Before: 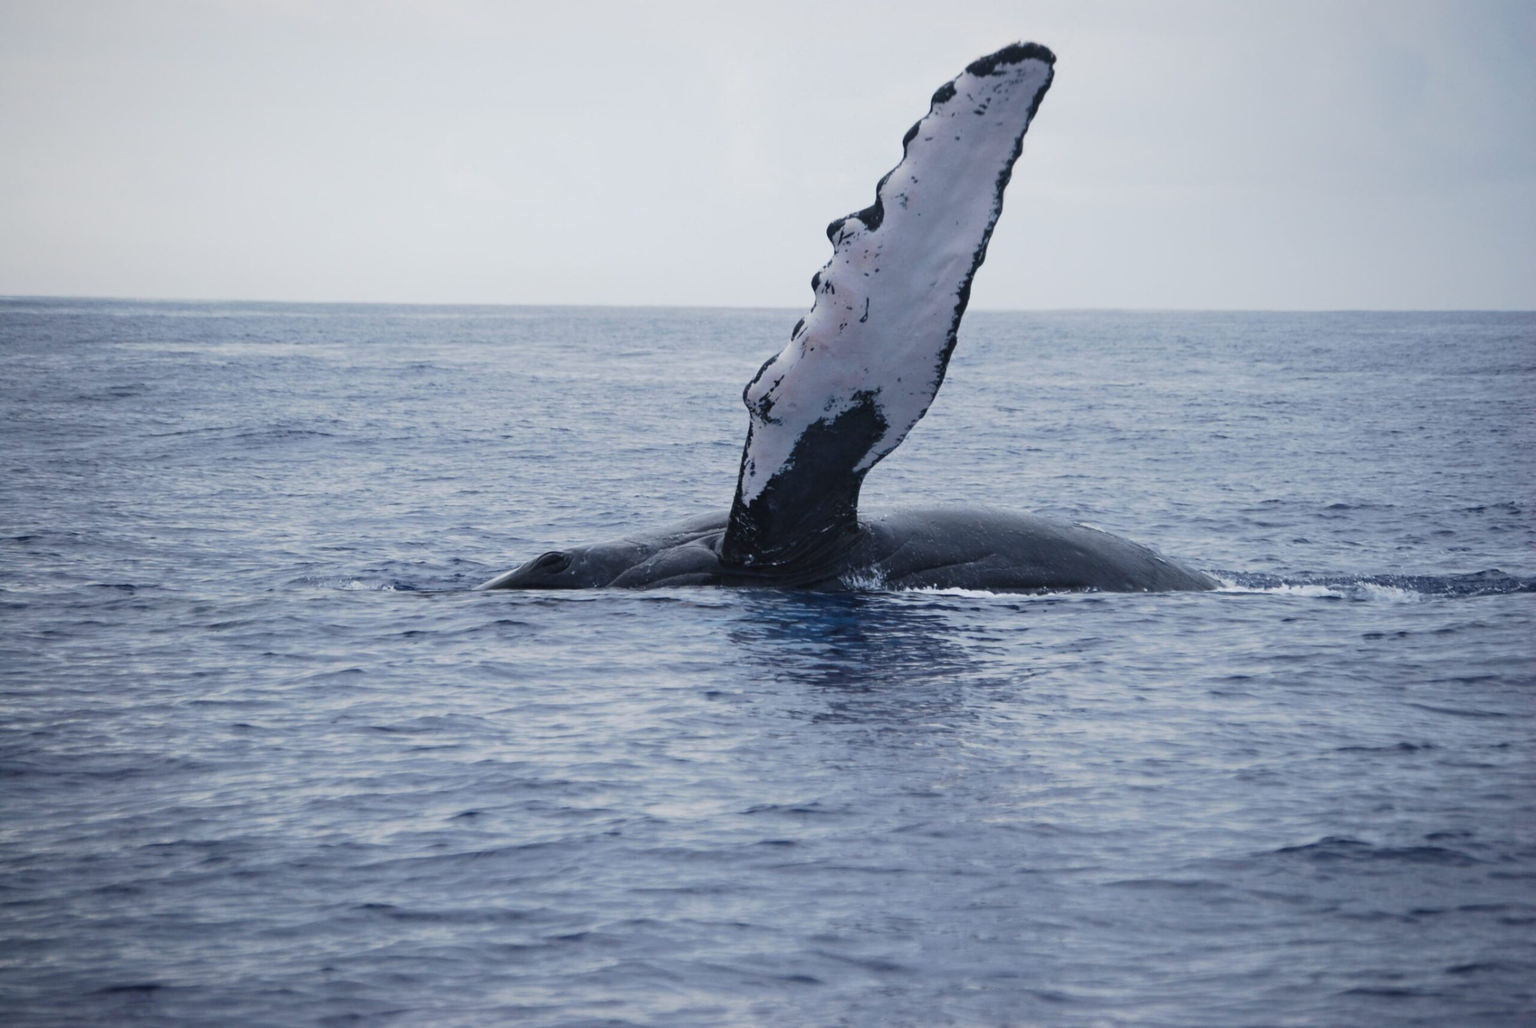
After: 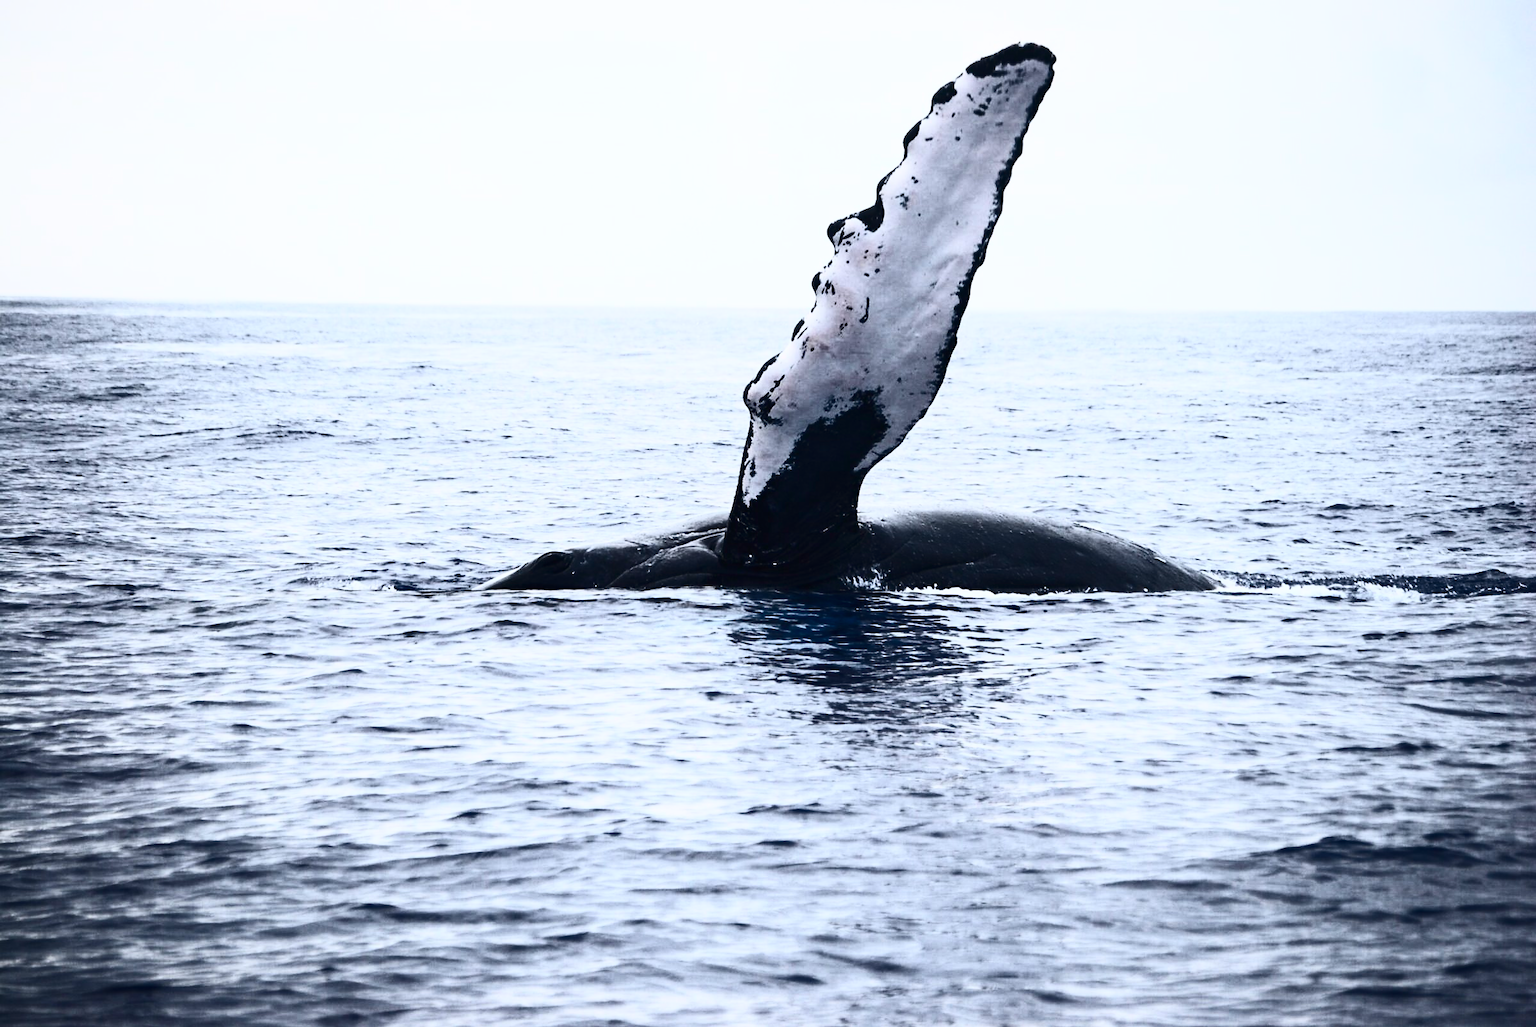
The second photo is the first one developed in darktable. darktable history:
sharpen: radius 1.559, amount 0.373, threshold 1.271
contrast brightness saturation: contrast 0.93, brightness 0.2
